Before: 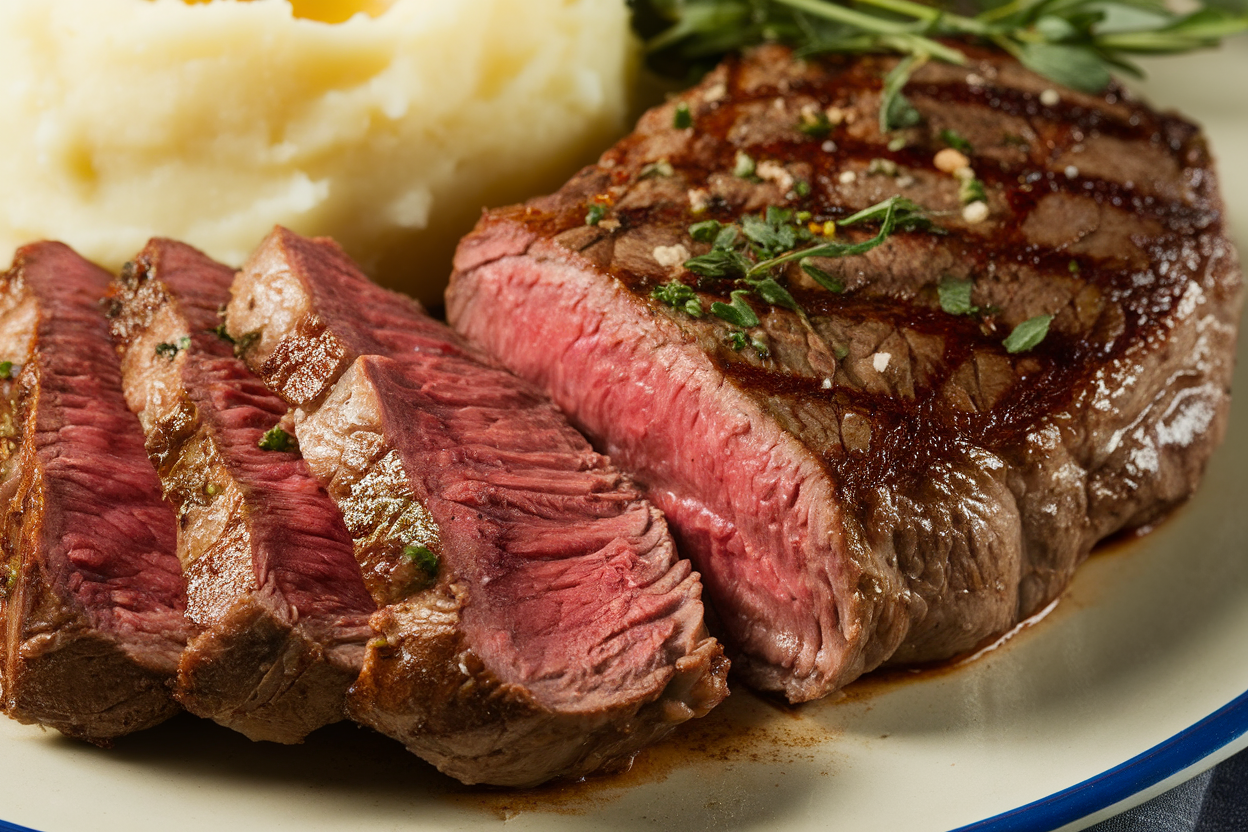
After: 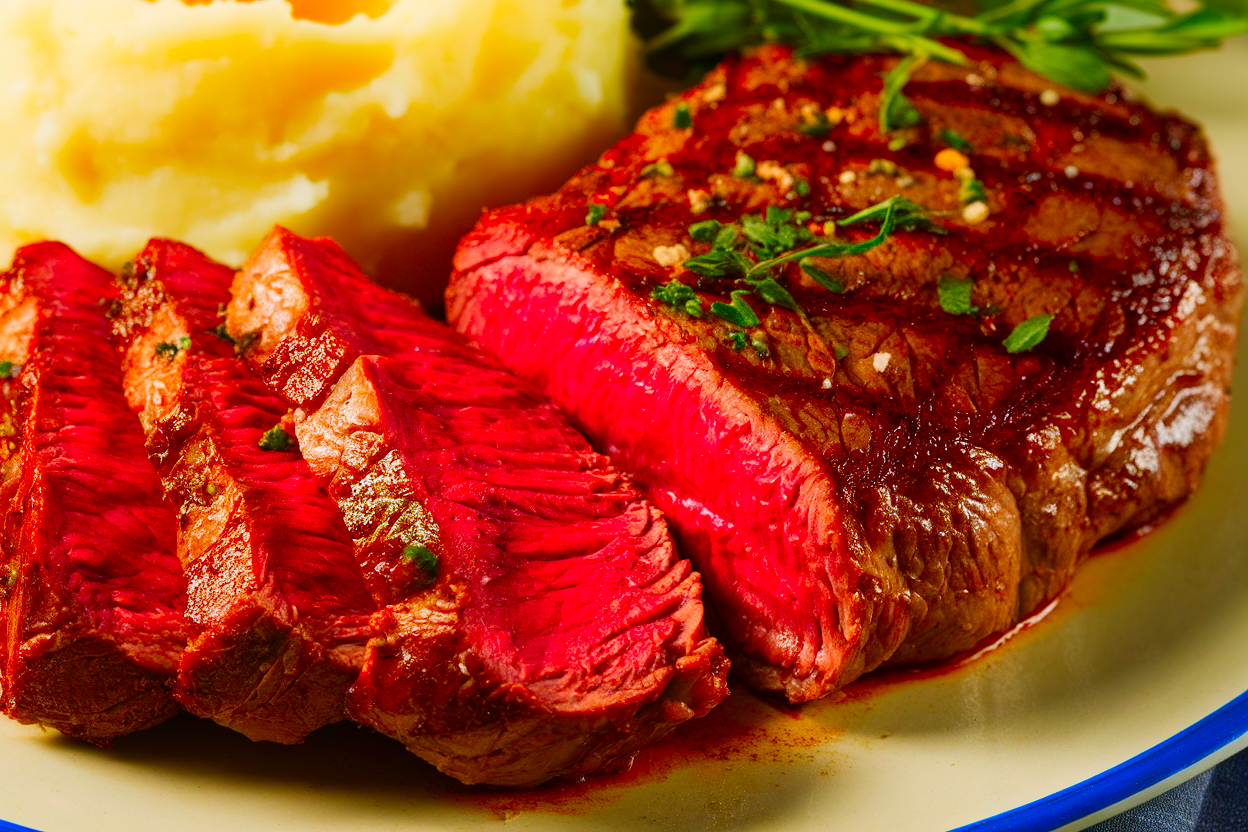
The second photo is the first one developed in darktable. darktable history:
color correction: highlights a* 1.68, highlights b* -1.71, saturation 2.47
